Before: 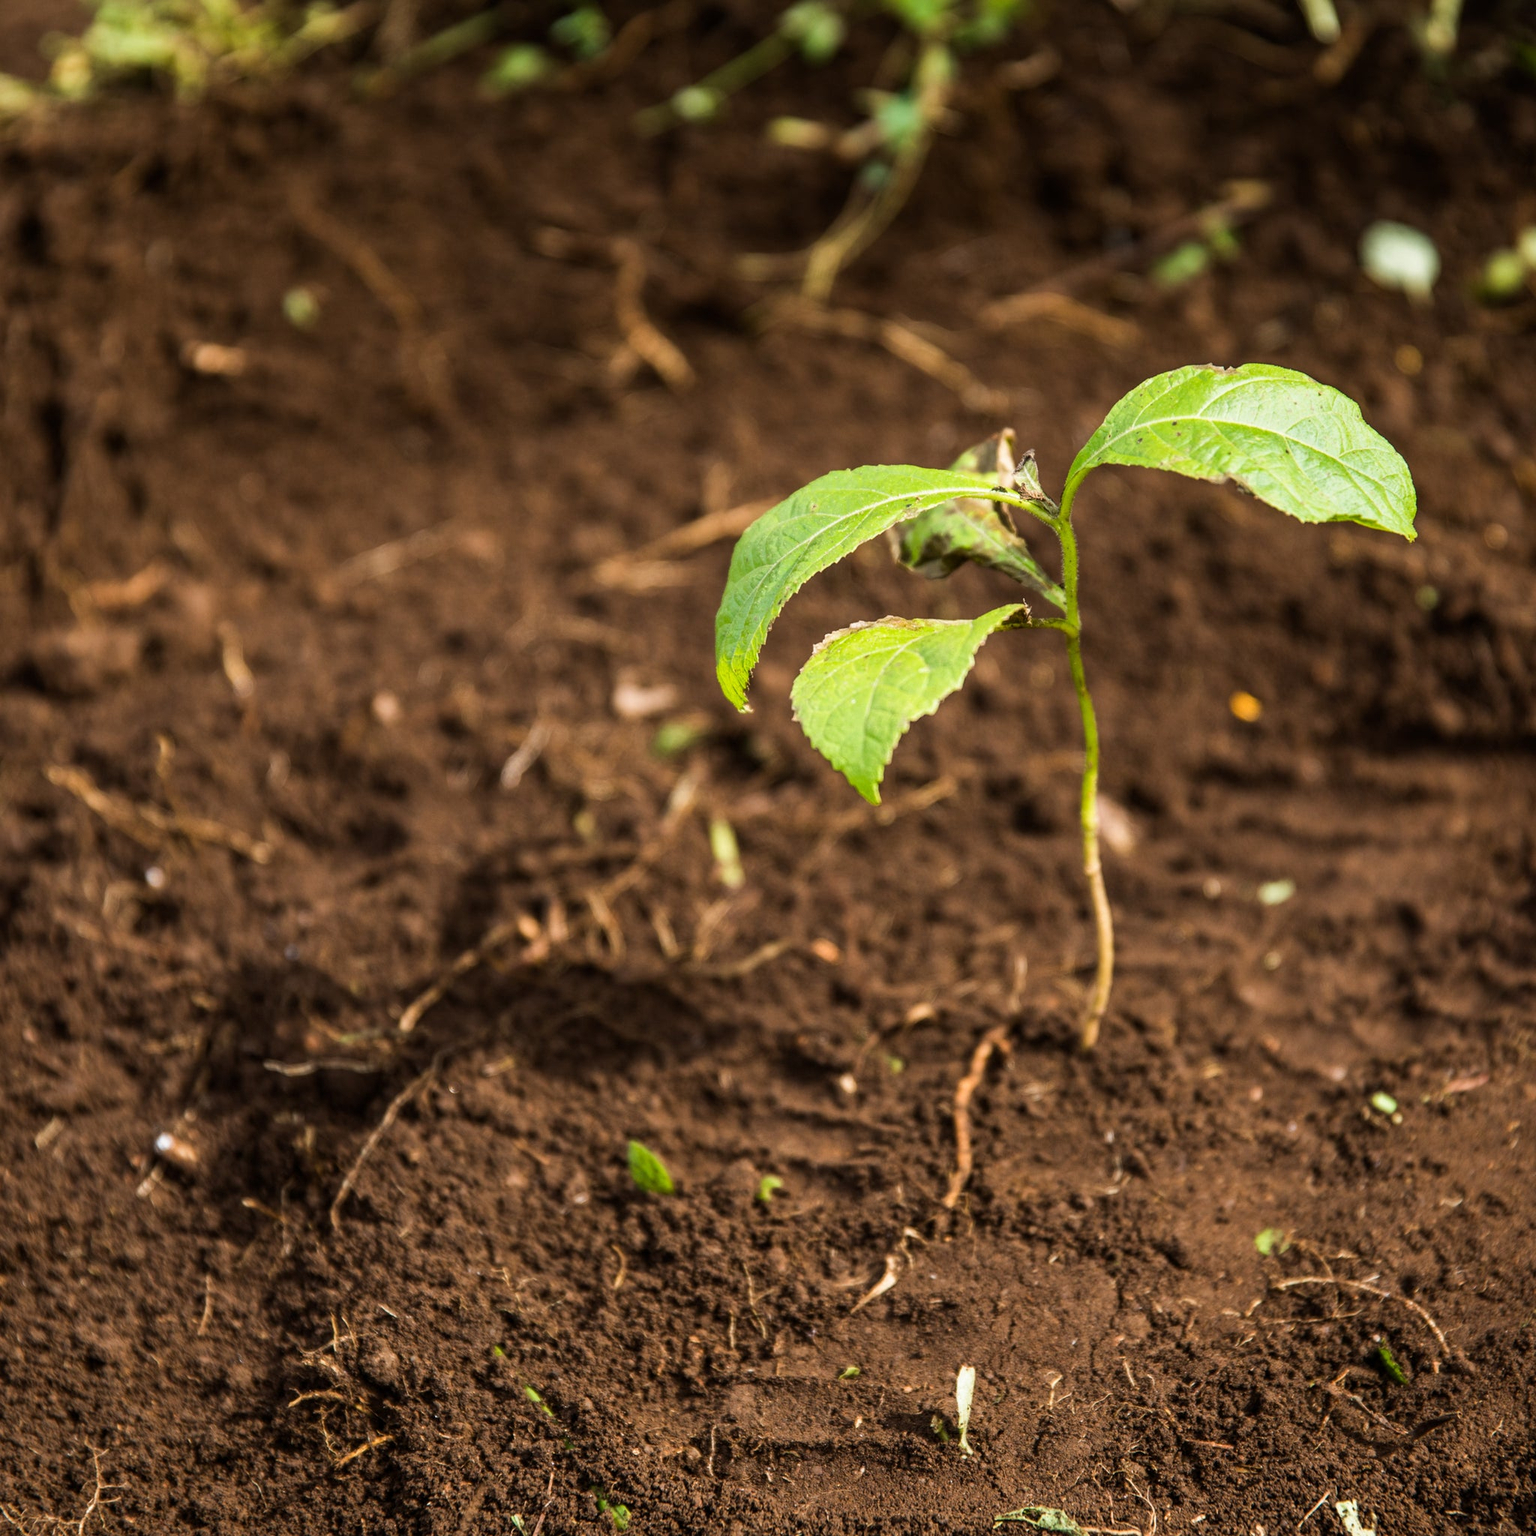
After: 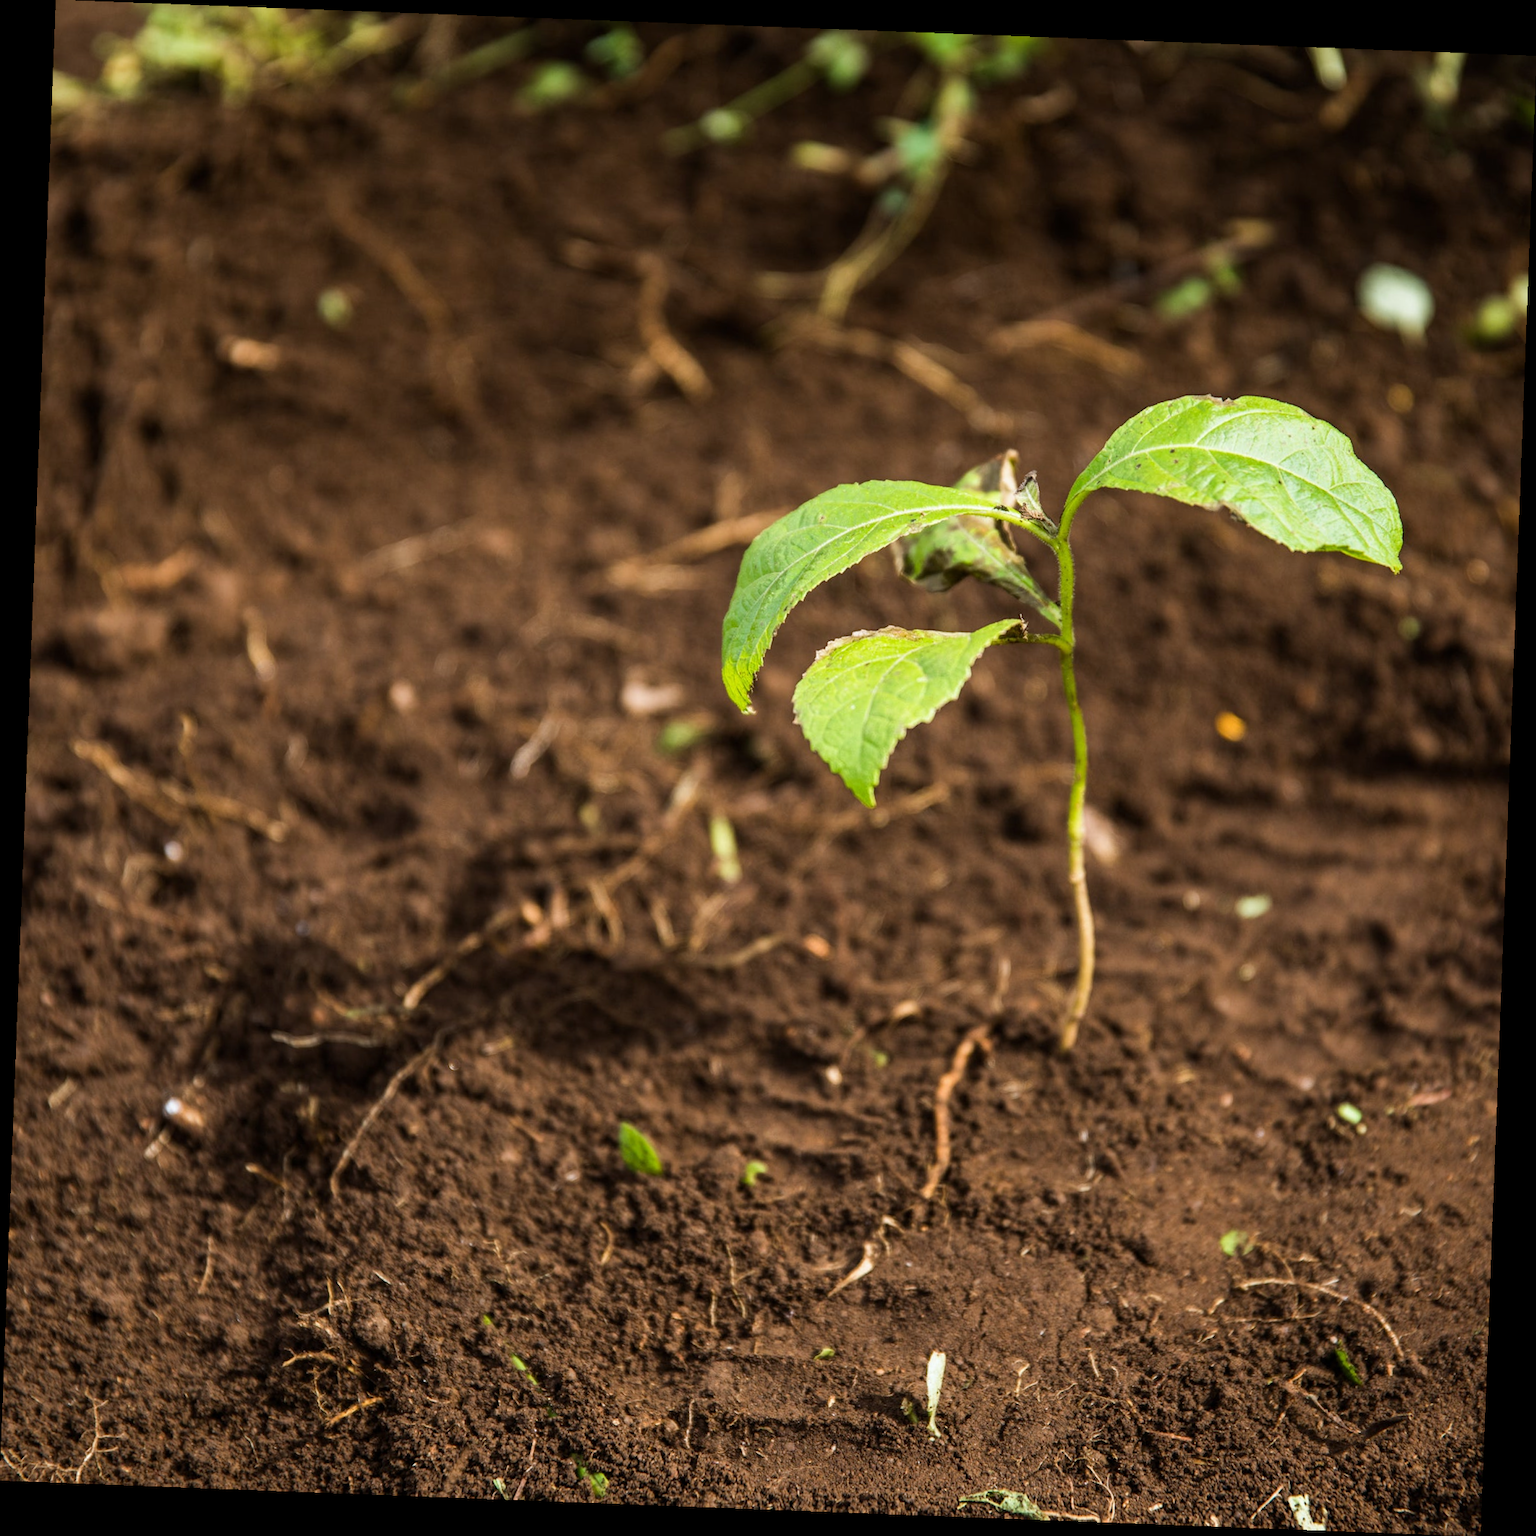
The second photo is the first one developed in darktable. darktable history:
white balance: red 0.982, blue 1.018
rotate and perspective: rotation 2.17°, automatic cropping off
